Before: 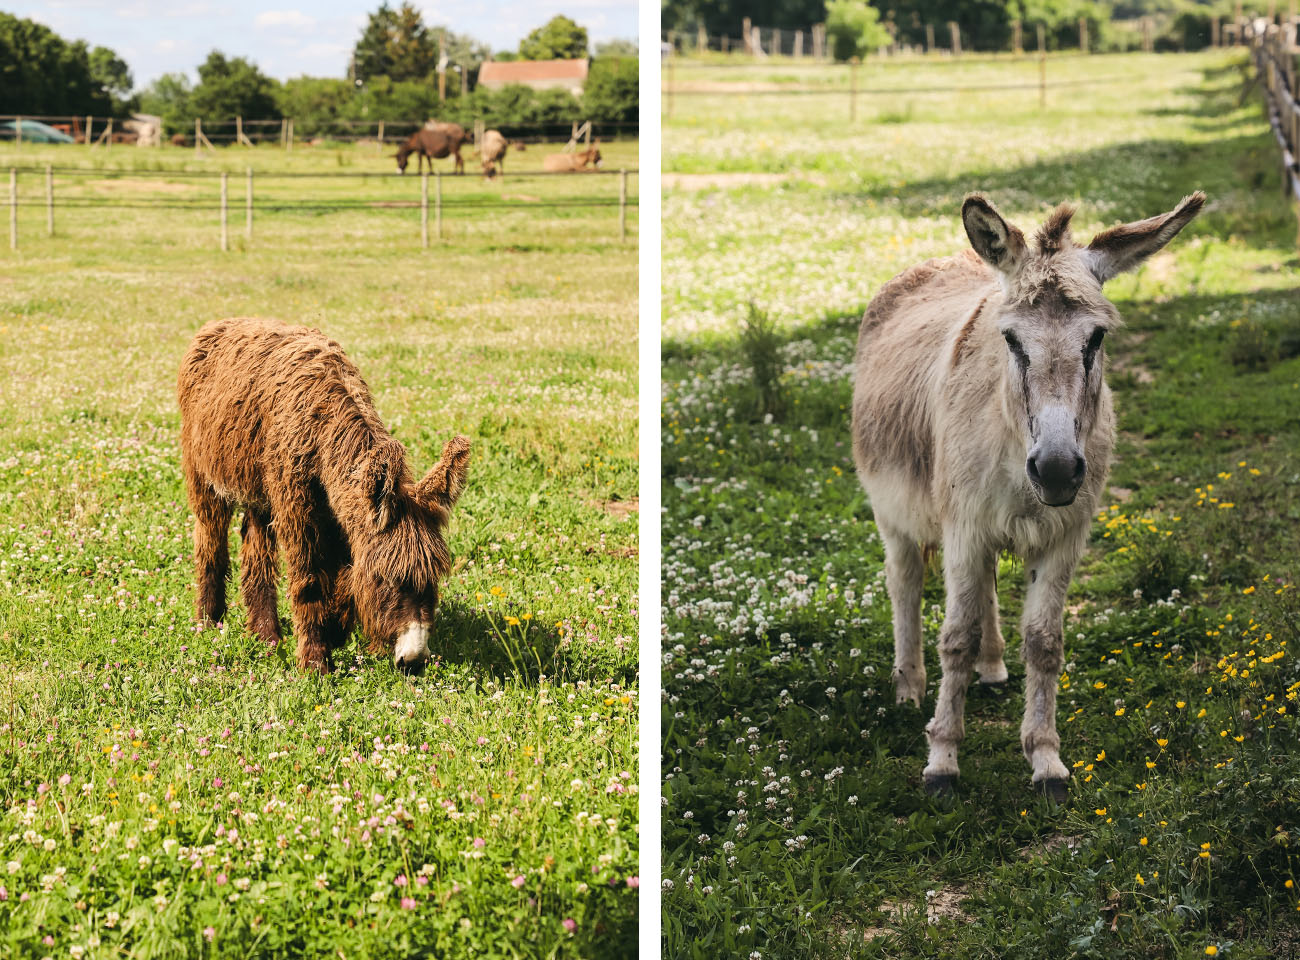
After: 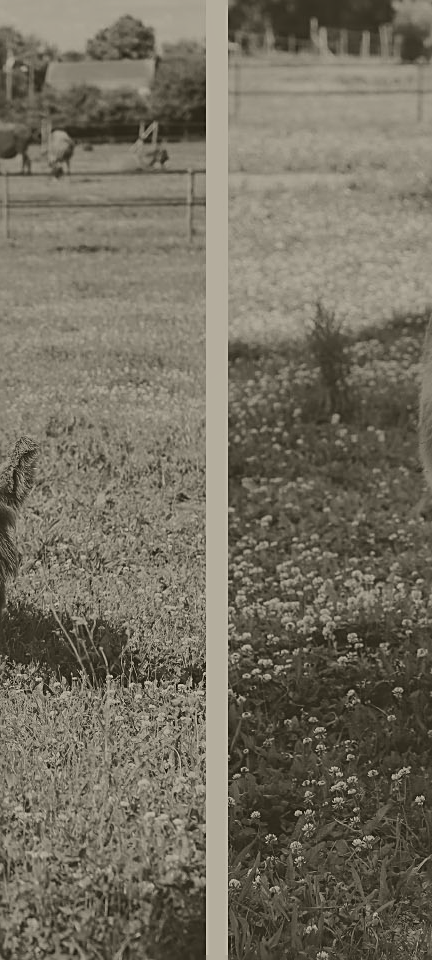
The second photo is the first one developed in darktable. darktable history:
shadows and highlights: soften with gaussian
white balance: red 0.926, green 1.003, blue 1.133
crop: left 33.36%, right 33.36%
sharpen: on, module defaults
exposure: black level correction -0.005, exposure 0.054 EV, compensate highlight preservation false
colorize: hue 41.44°, saturation 22%, source mix 60%, lightness 10.61%
